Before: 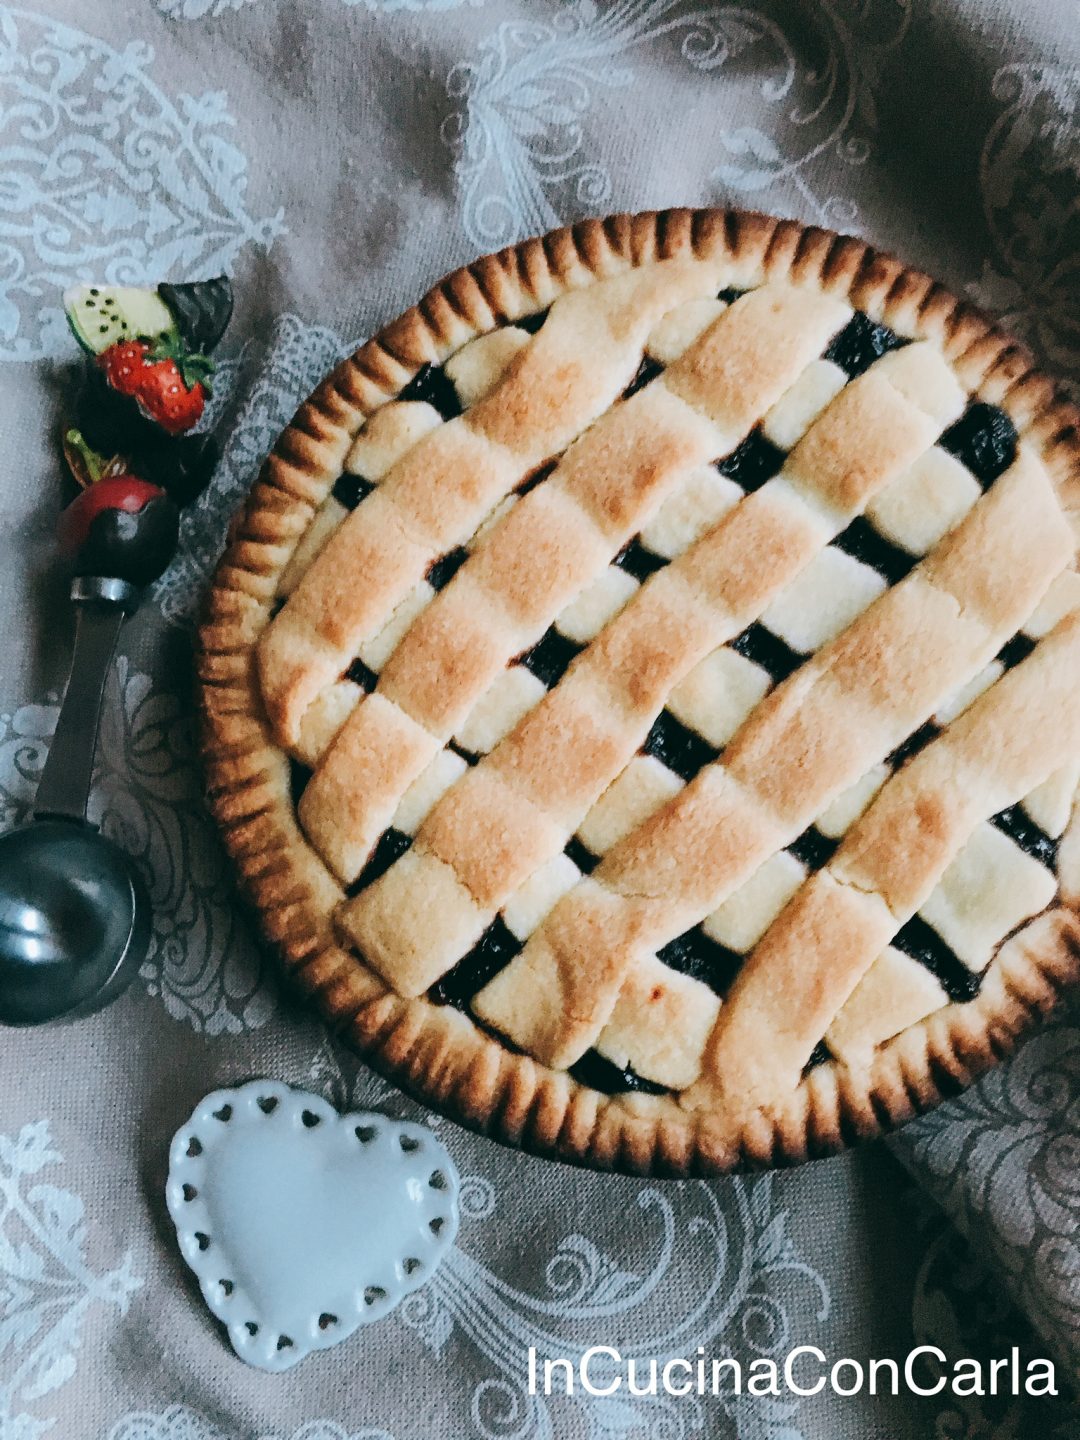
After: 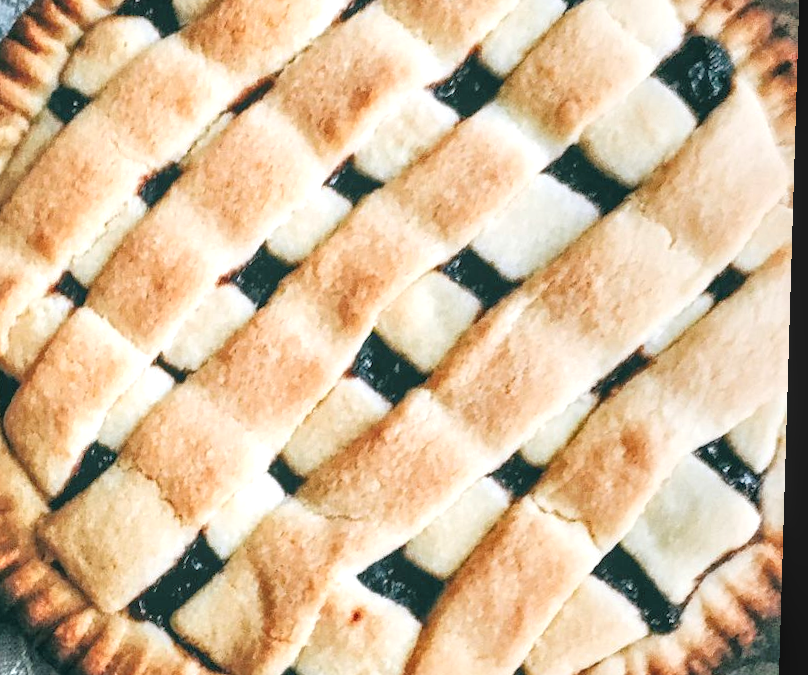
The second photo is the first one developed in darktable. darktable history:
rotate and perspective: rotation 1.72°, automatic cropping off
exposure: black level correction -0.002, exposure 0.54 EV, compensate highlight preservation false
local contrast: on, module defaults
tone equalizer: -7 EV 0.15 EV, -6 EV 0.6 EV, -5 EV 1.15 EV, -4 EV 1.33 EV, -3 EV 1.15 EV, -2 EV 0.6 EV, -1 EV 0.15 EV, mask exposure compensation -0.5 EV
crop and rotate: left 27.938%, top 27.046%, bottom 27.046%
